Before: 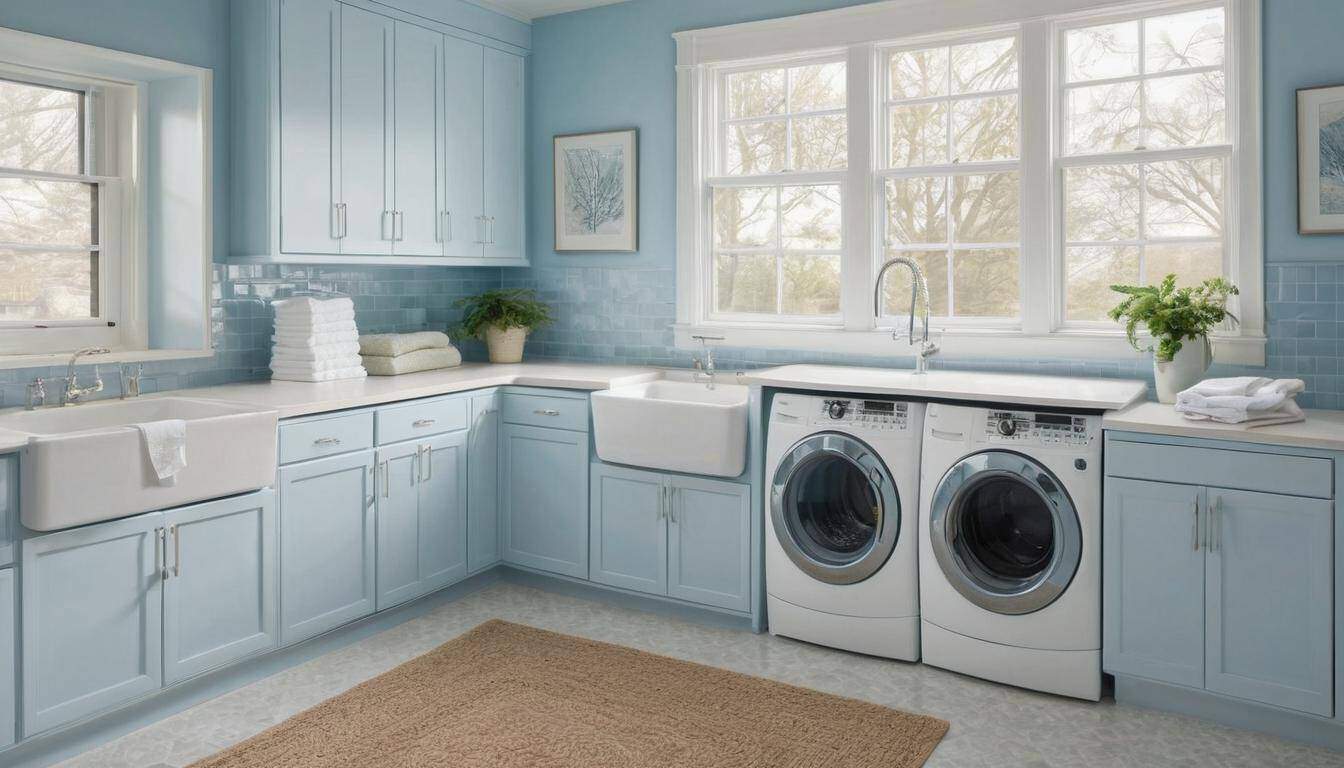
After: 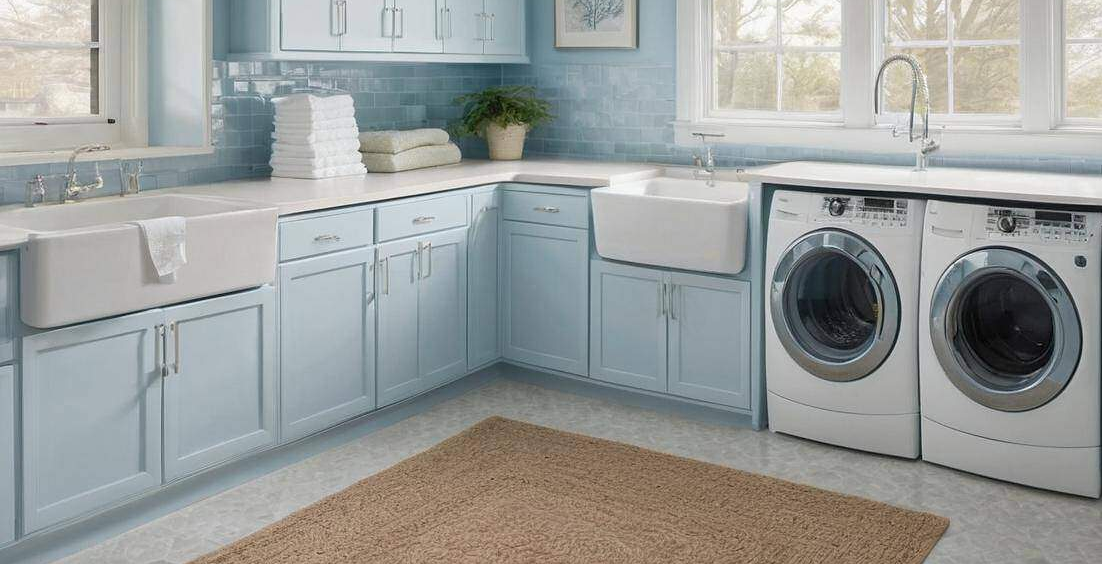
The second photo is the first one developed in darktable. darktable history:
crop: top 26.531%, right 17.959%
sharpen: amount 0.2
